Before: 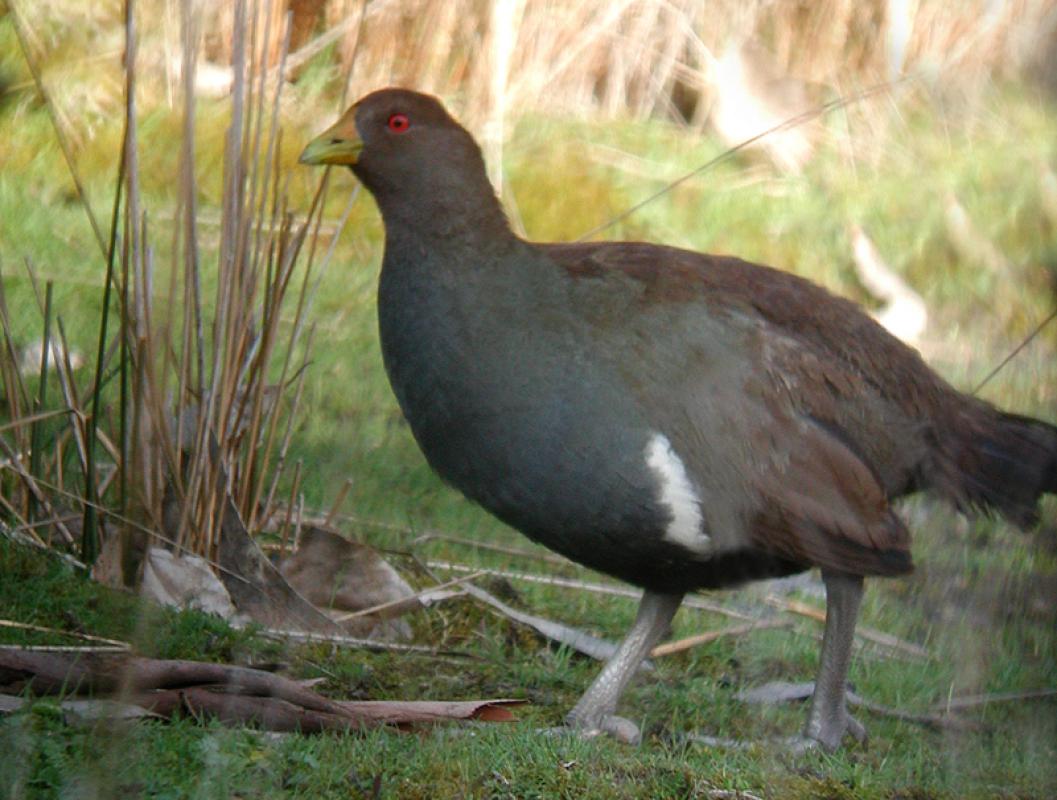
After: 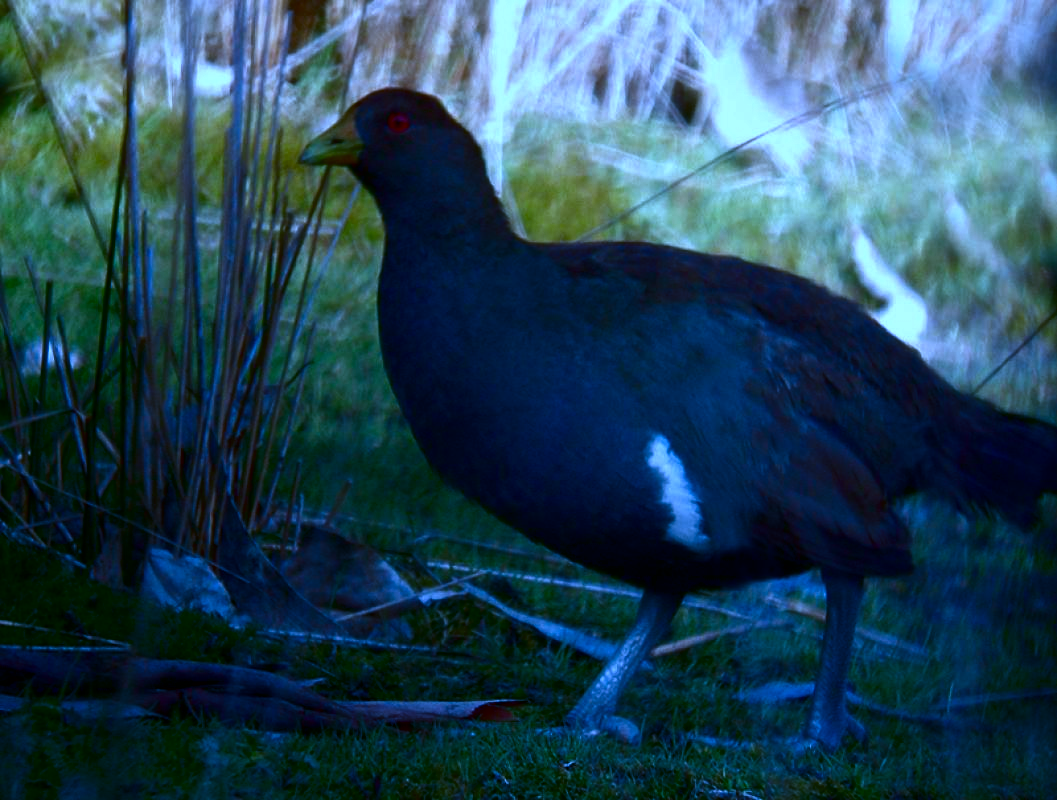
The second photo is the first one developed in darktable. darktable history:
contrast brightness saturation: contrast 0.09, brightness -0.59, saturation 0.17
white balance: red 0.766, blue 1.537
